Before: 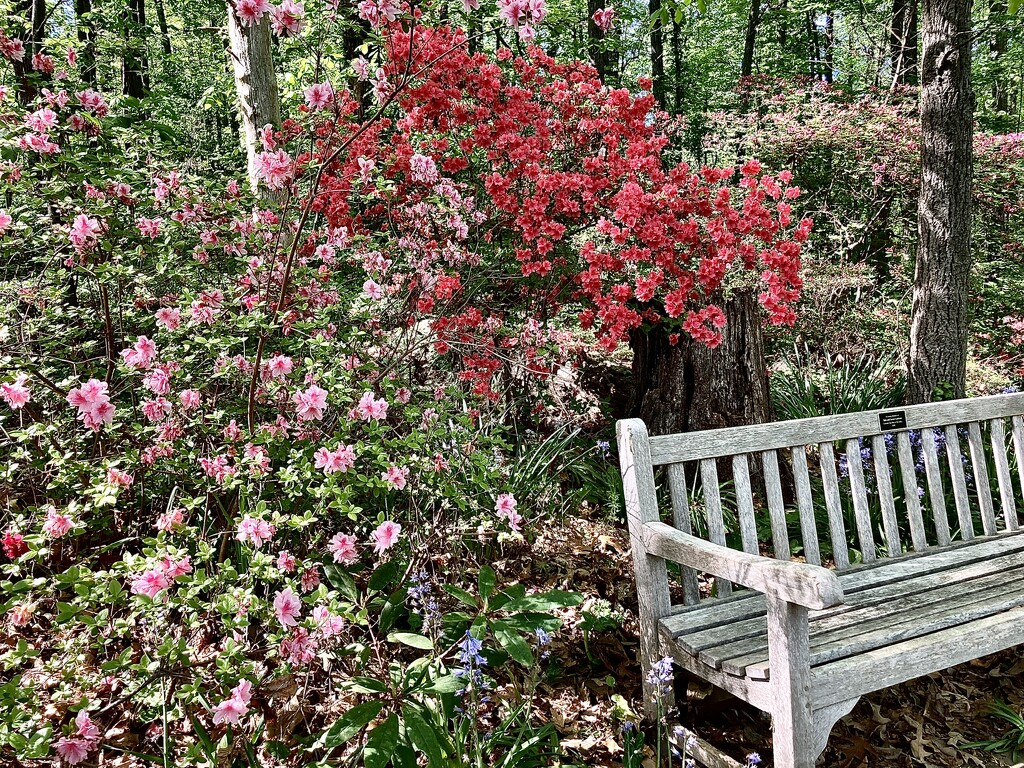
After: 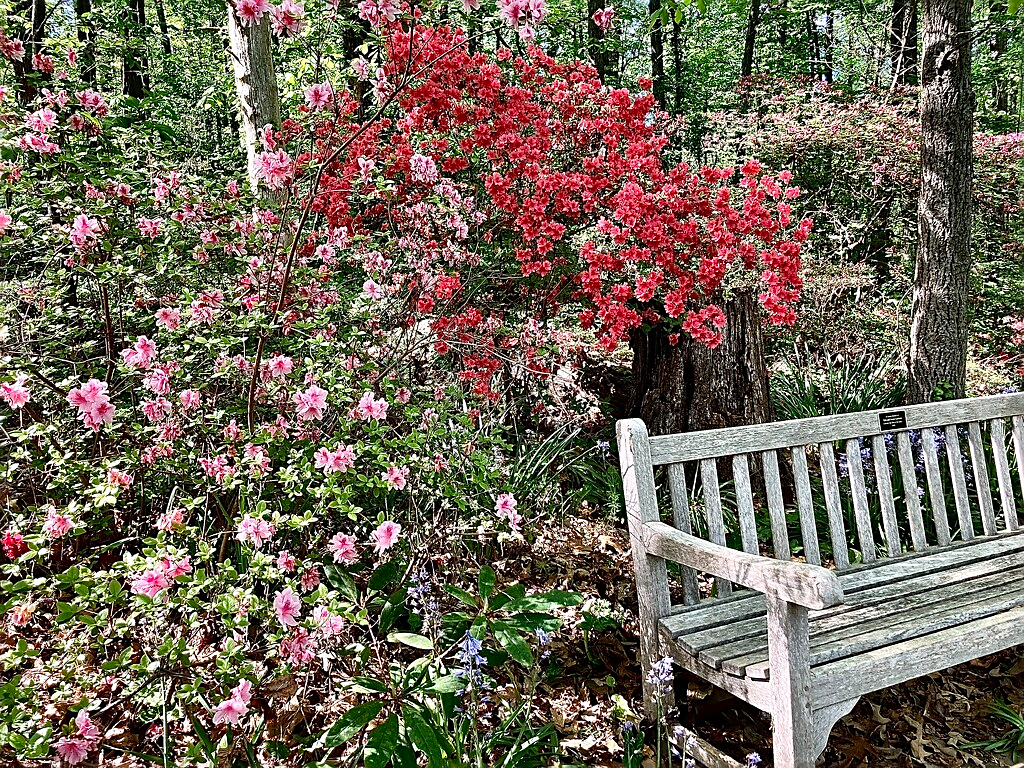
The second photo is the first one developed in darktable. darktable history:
shadows and highlights: shadows 22.7, highlights -49.11, soften with gaussian
sharpen: on, module defaults
